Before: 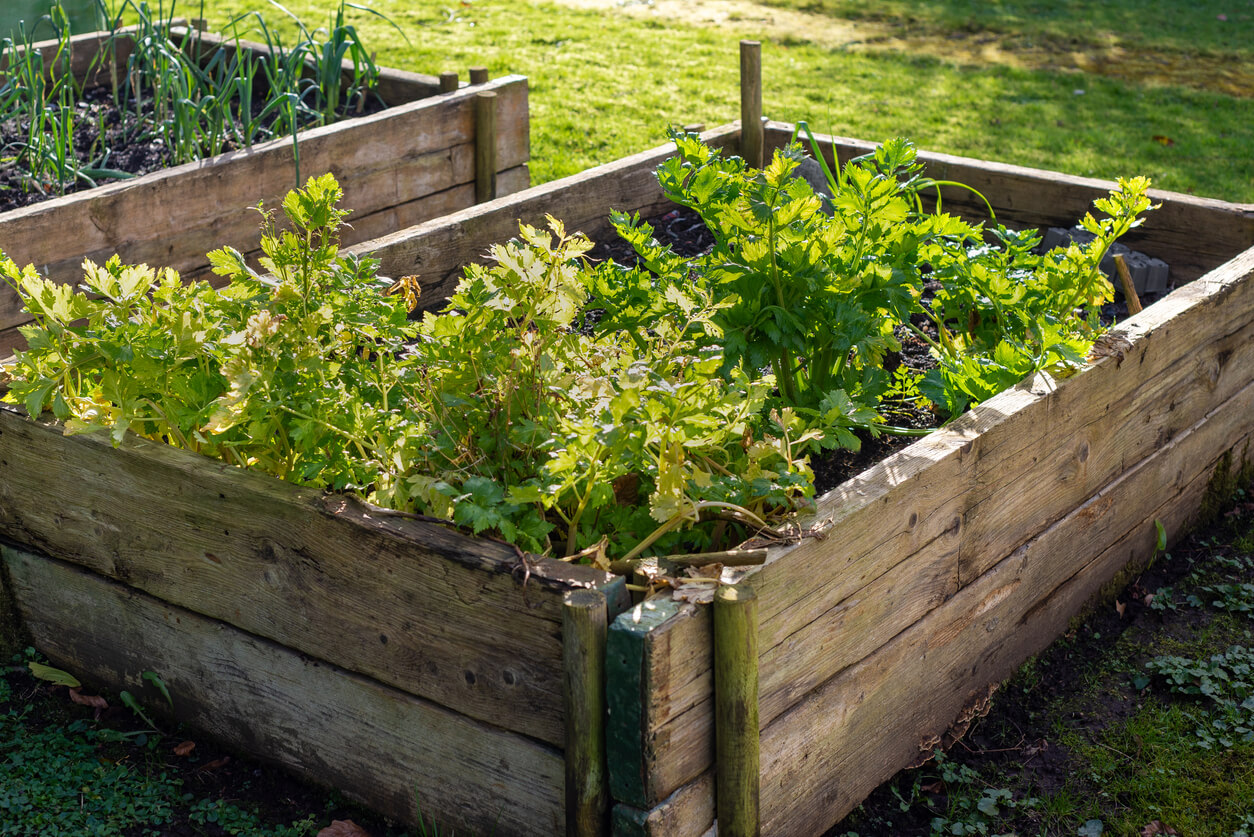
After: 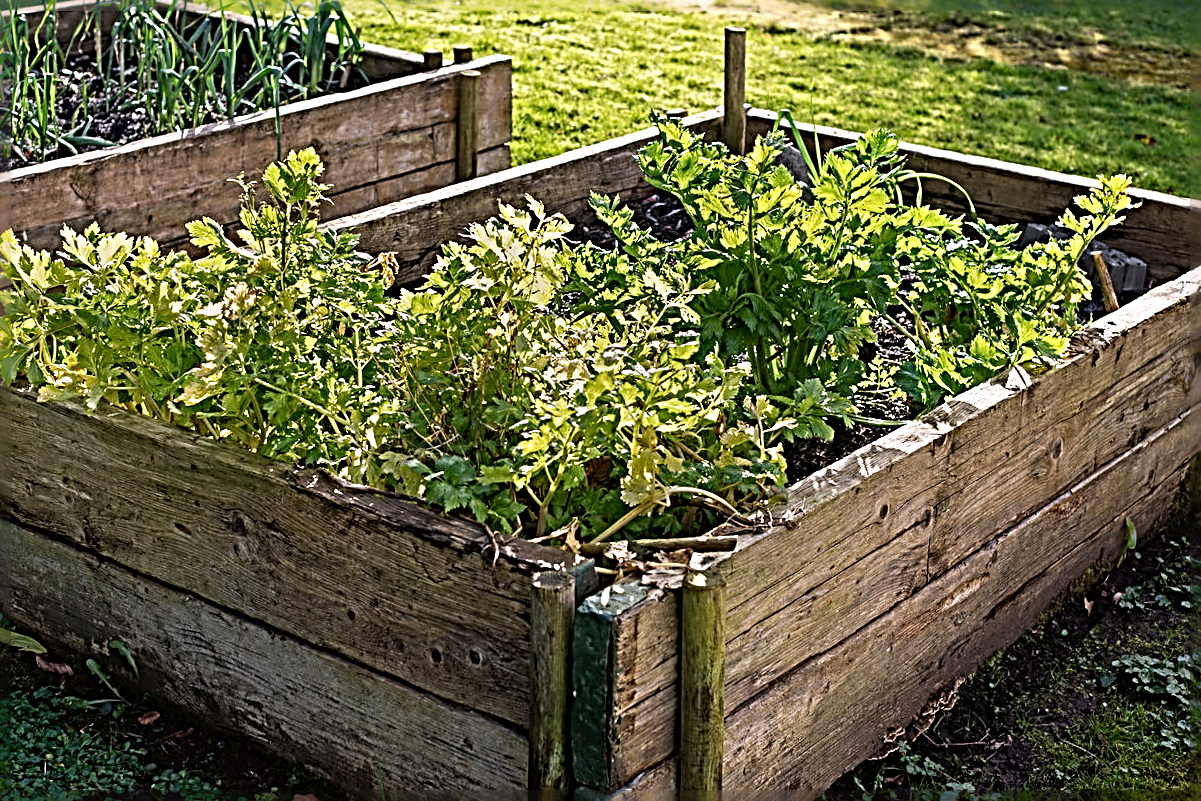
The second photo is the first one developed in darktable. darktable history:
sharpen: radius 4.001, amount 2
crop and rotate: angle -1.69°
color correction: highlights a* 3.12, highlights b* -1.55, shadows a* -0.101, shadows b* 2.52, saturation 0.98
